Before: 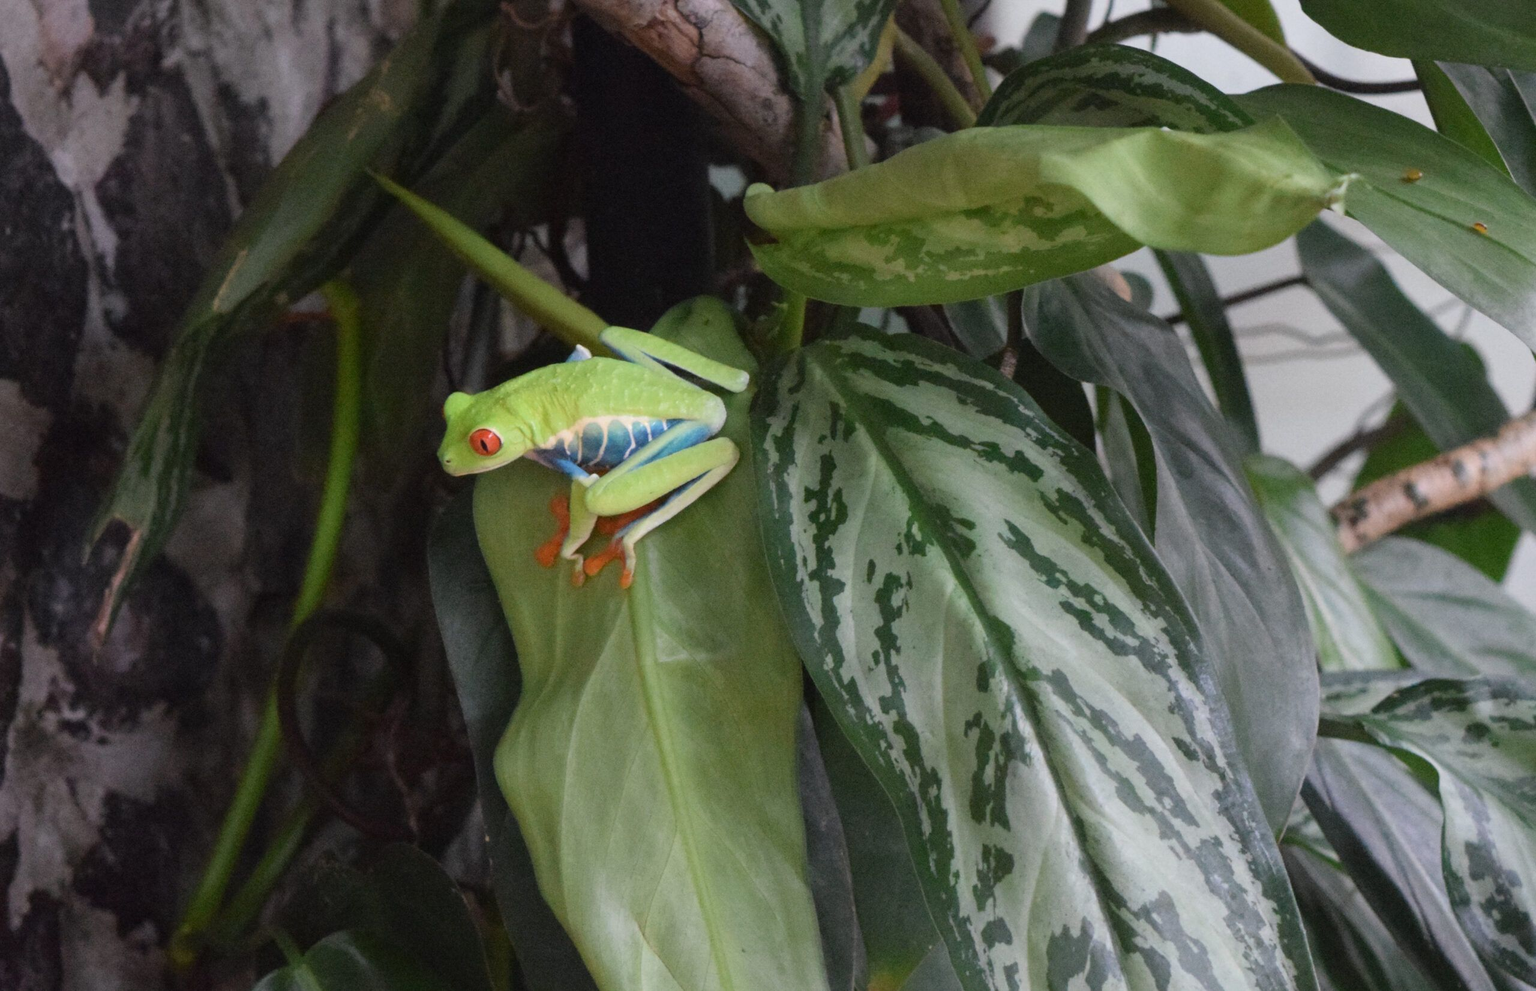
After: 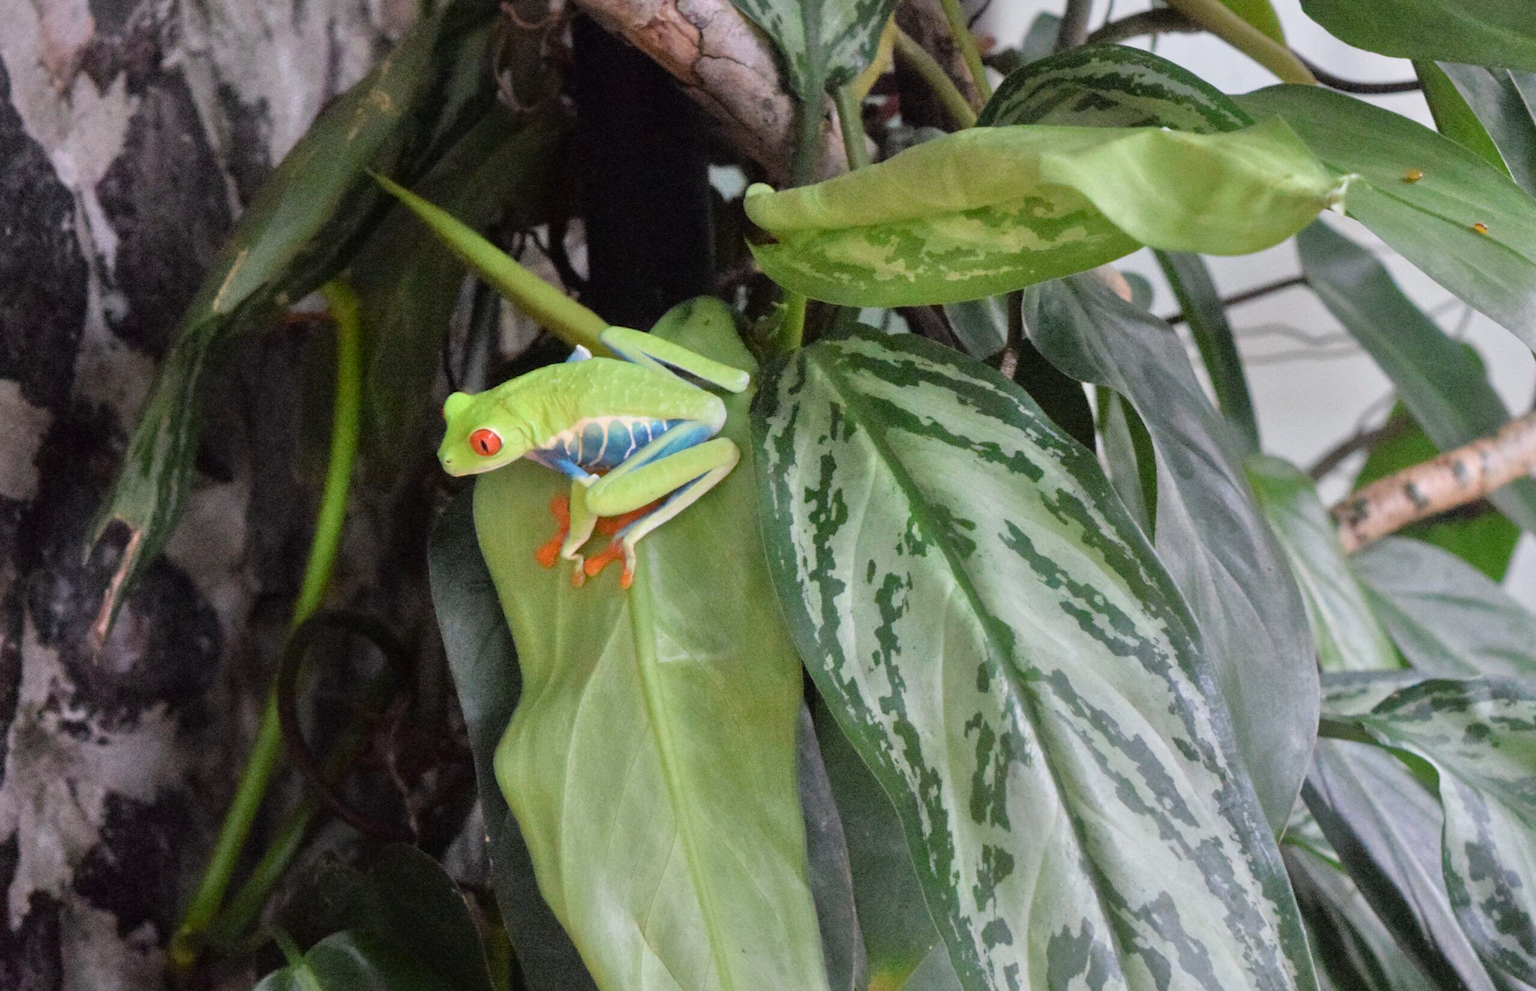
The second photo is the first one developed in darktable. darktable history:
exposure: black level correction 0.002, exposure -0.1 EV, compensate highlight preservation false
tone equalizer: -7 EV 0.15 EV, -6 EV 0.6 EV, -5 EV 1.15 EV, -4 EV 1.33 EV, -3 EV 1.15 EV, -2 EV 0.6 EV, -1 EV 0.15 EV, mask exposure compensation -0.5 EV
